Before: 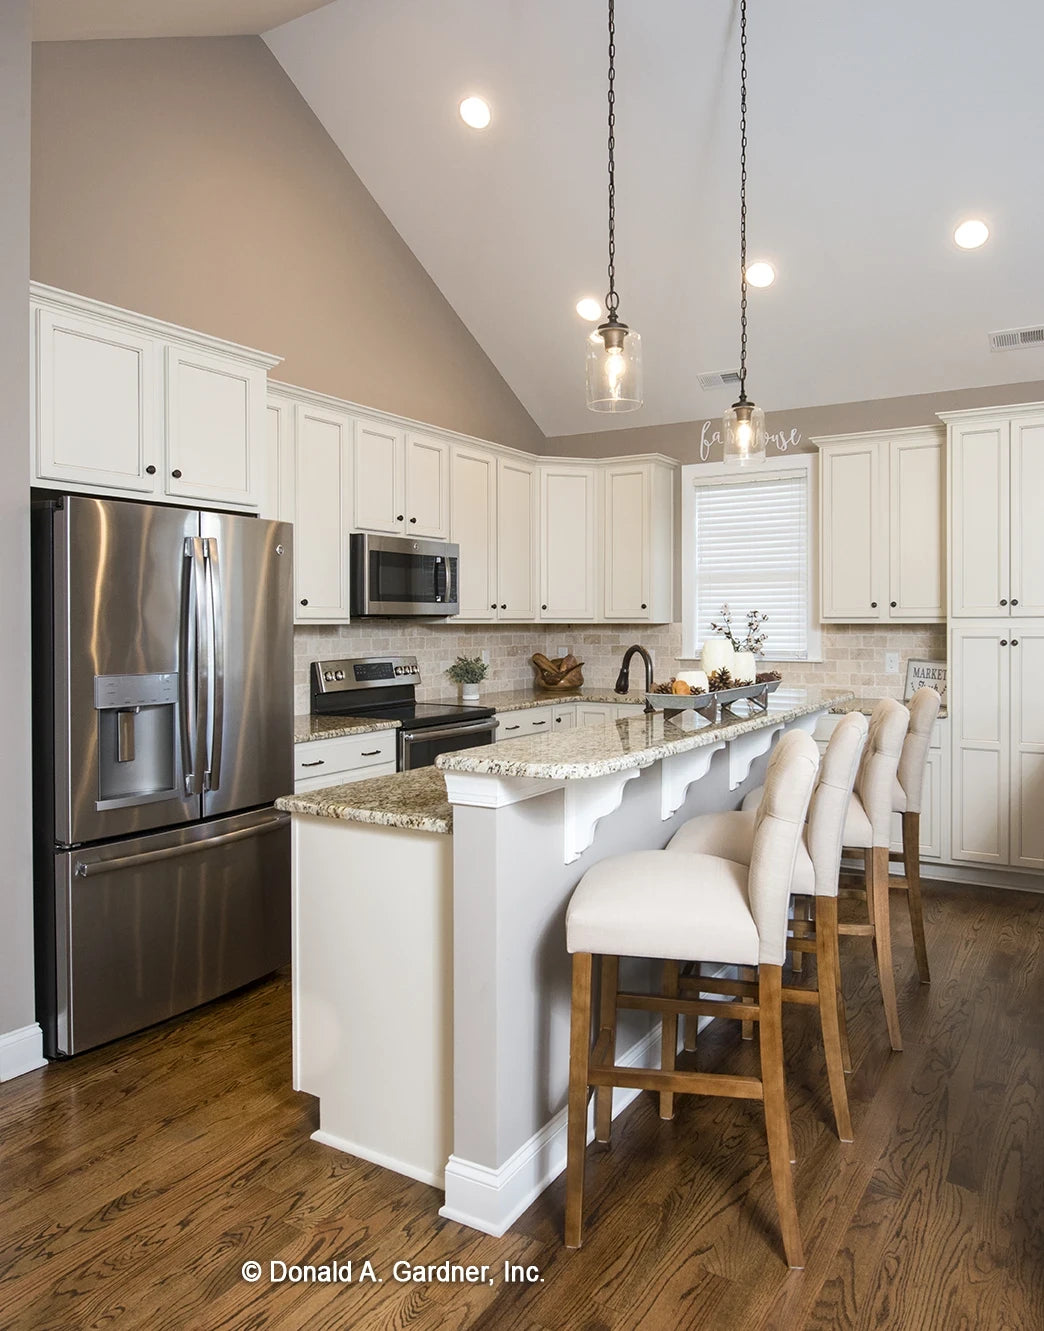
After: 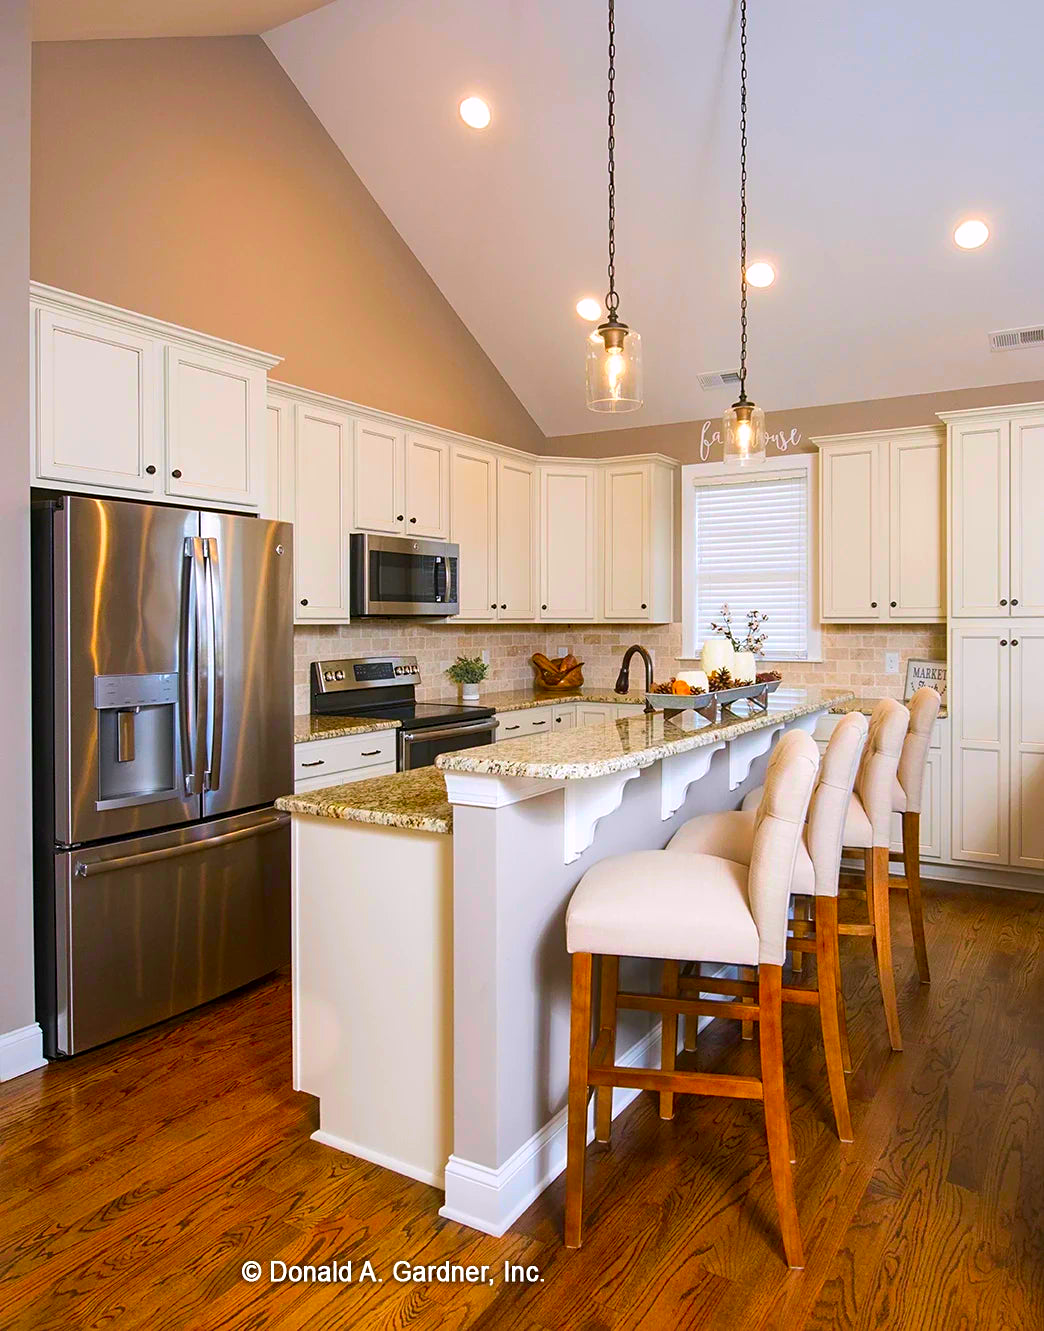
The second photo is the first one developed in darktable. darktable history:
color correction: highlights a* 1.61, highlights b* -1.86, saturation 2.5
sharpen: amount 0.208
